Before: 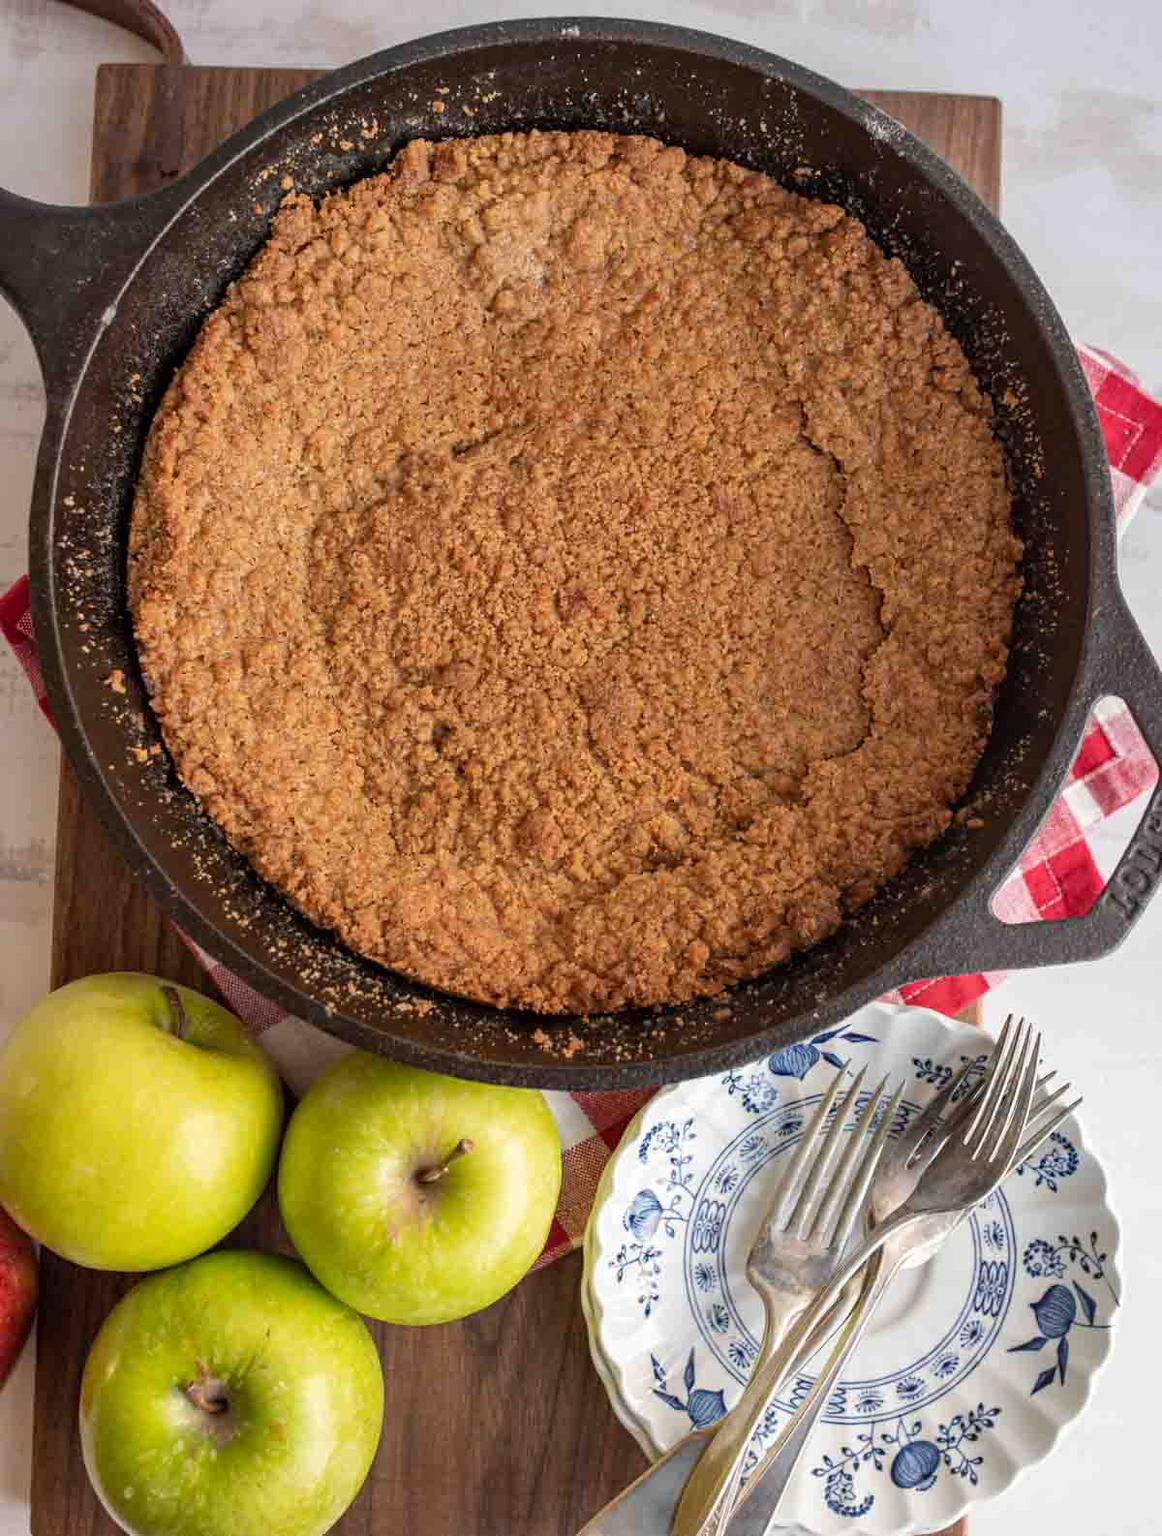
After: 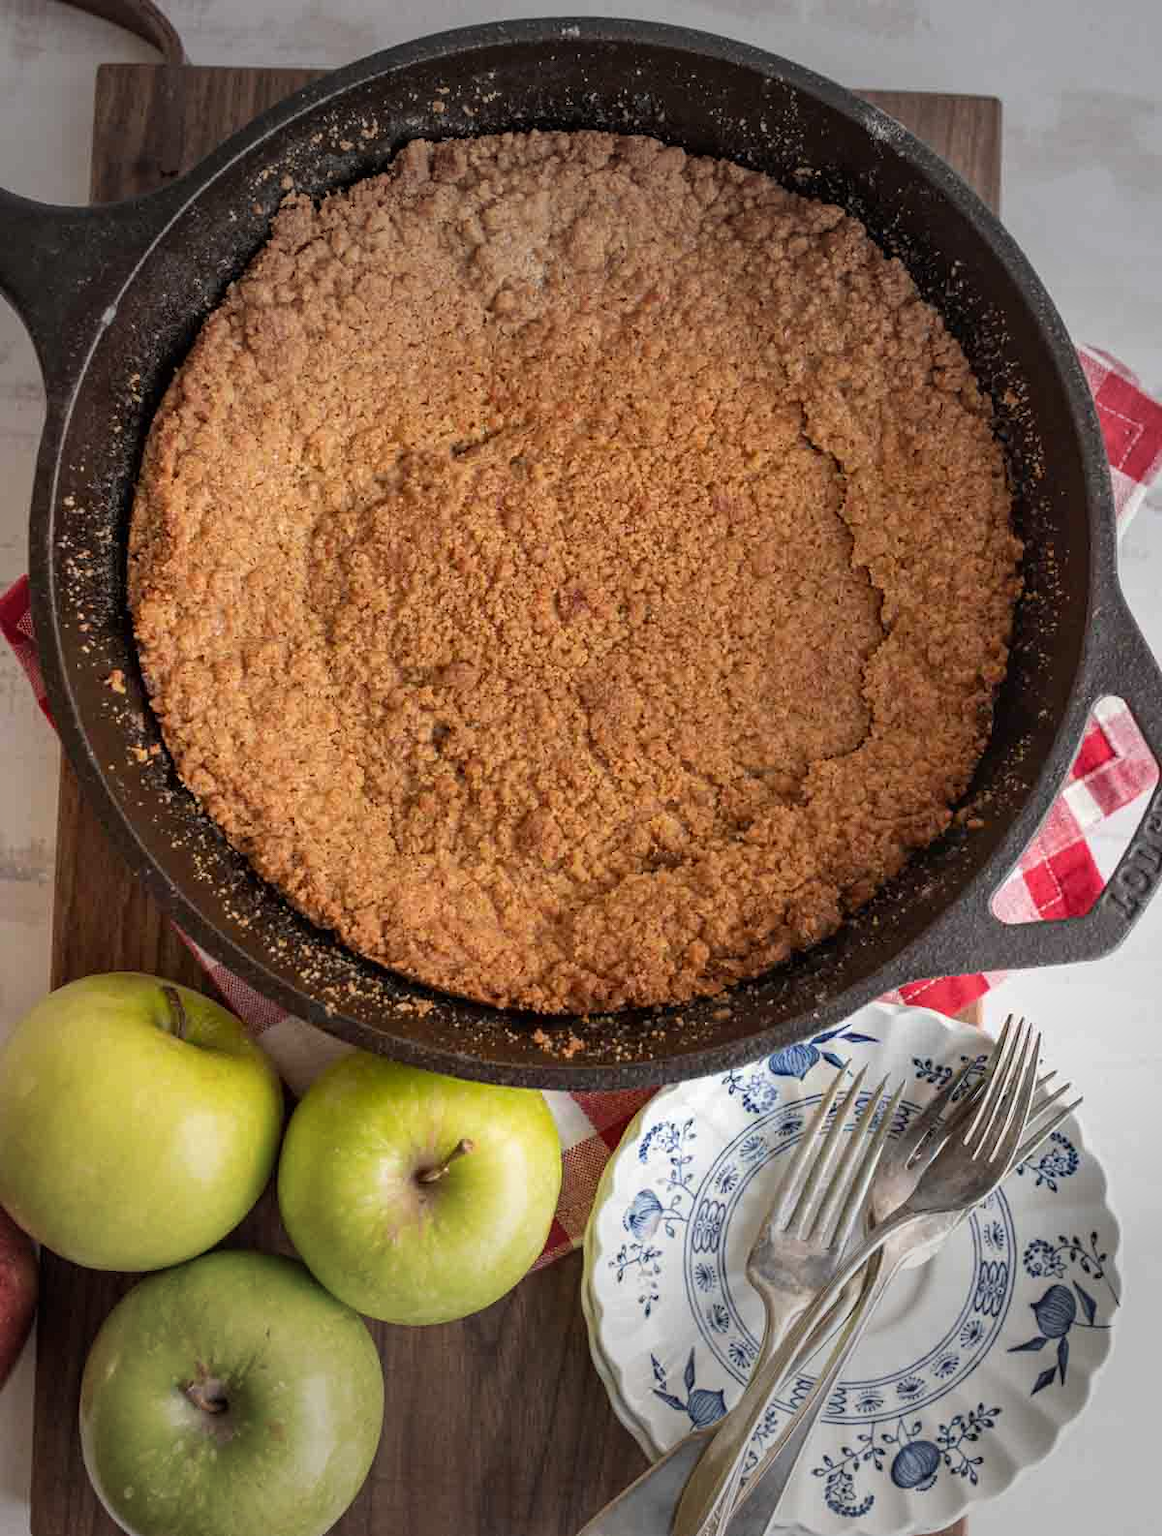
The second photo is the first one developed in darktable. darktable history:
vignetting: fall-off start 70%, brightness -0.42, saturation -0.311, width/height ratio 1.334
